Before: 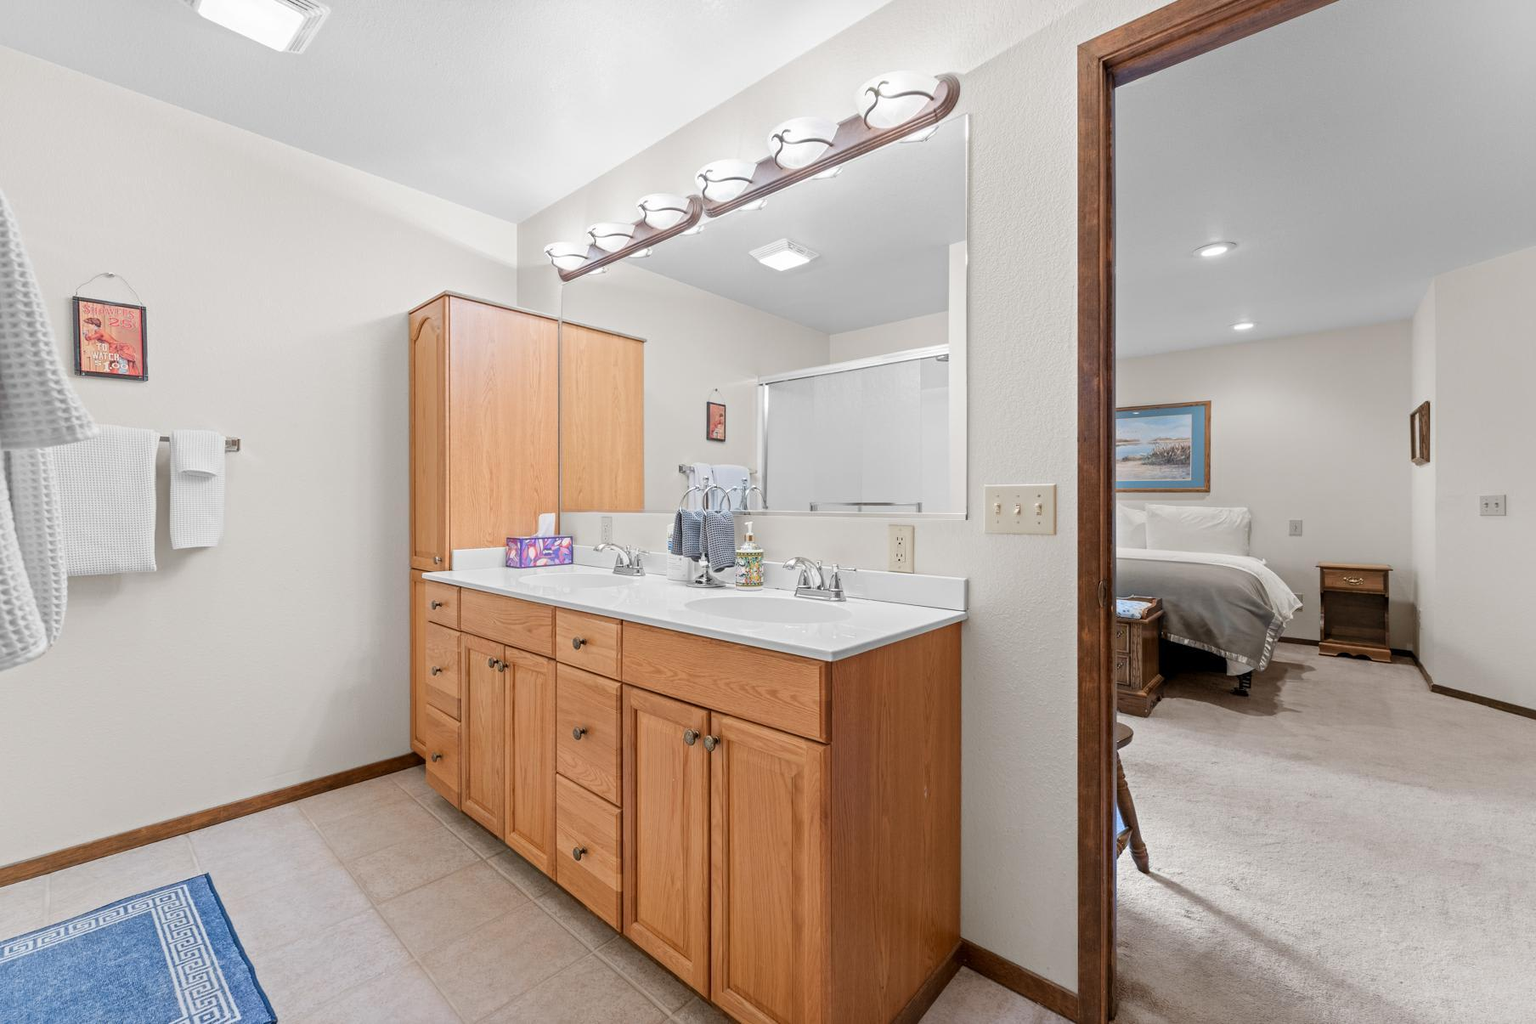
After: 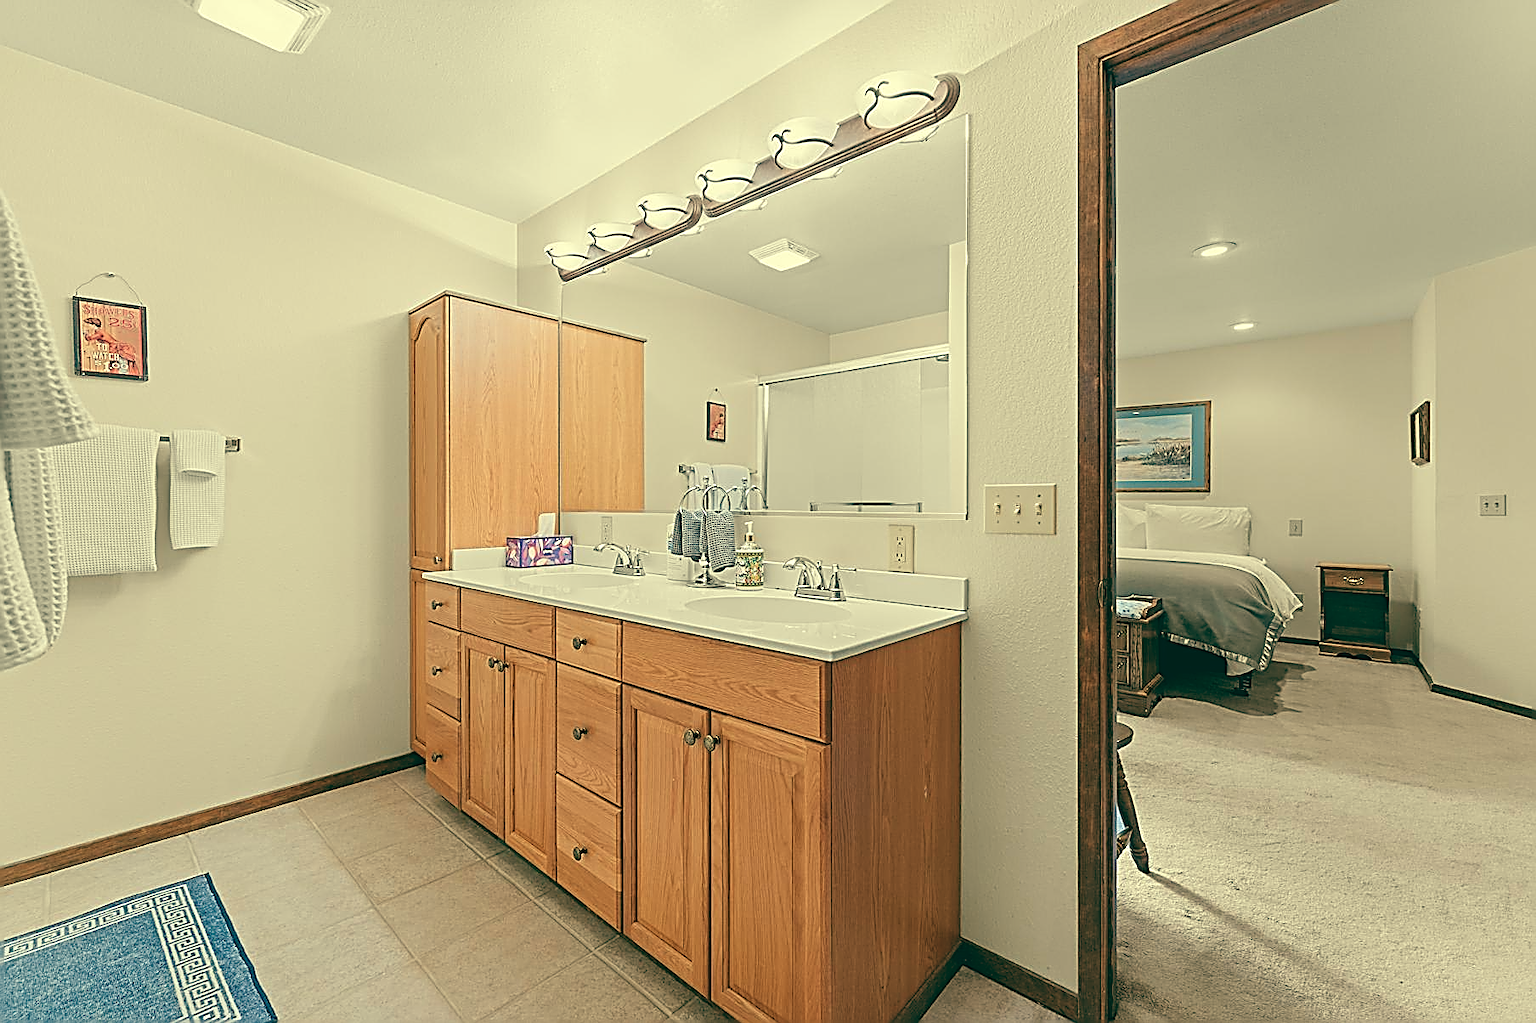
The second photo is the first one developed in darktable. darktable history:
color balance: mode lift, gamma, gain (sRGB), lift [1, 0.69, 1, 1], gamma [1, 1.482, 1, 1], gain [1, 1, 1, 0.802]
exposure: black level correction -0.015, compensate highlight preservation false
sharpen: amount 1.861
